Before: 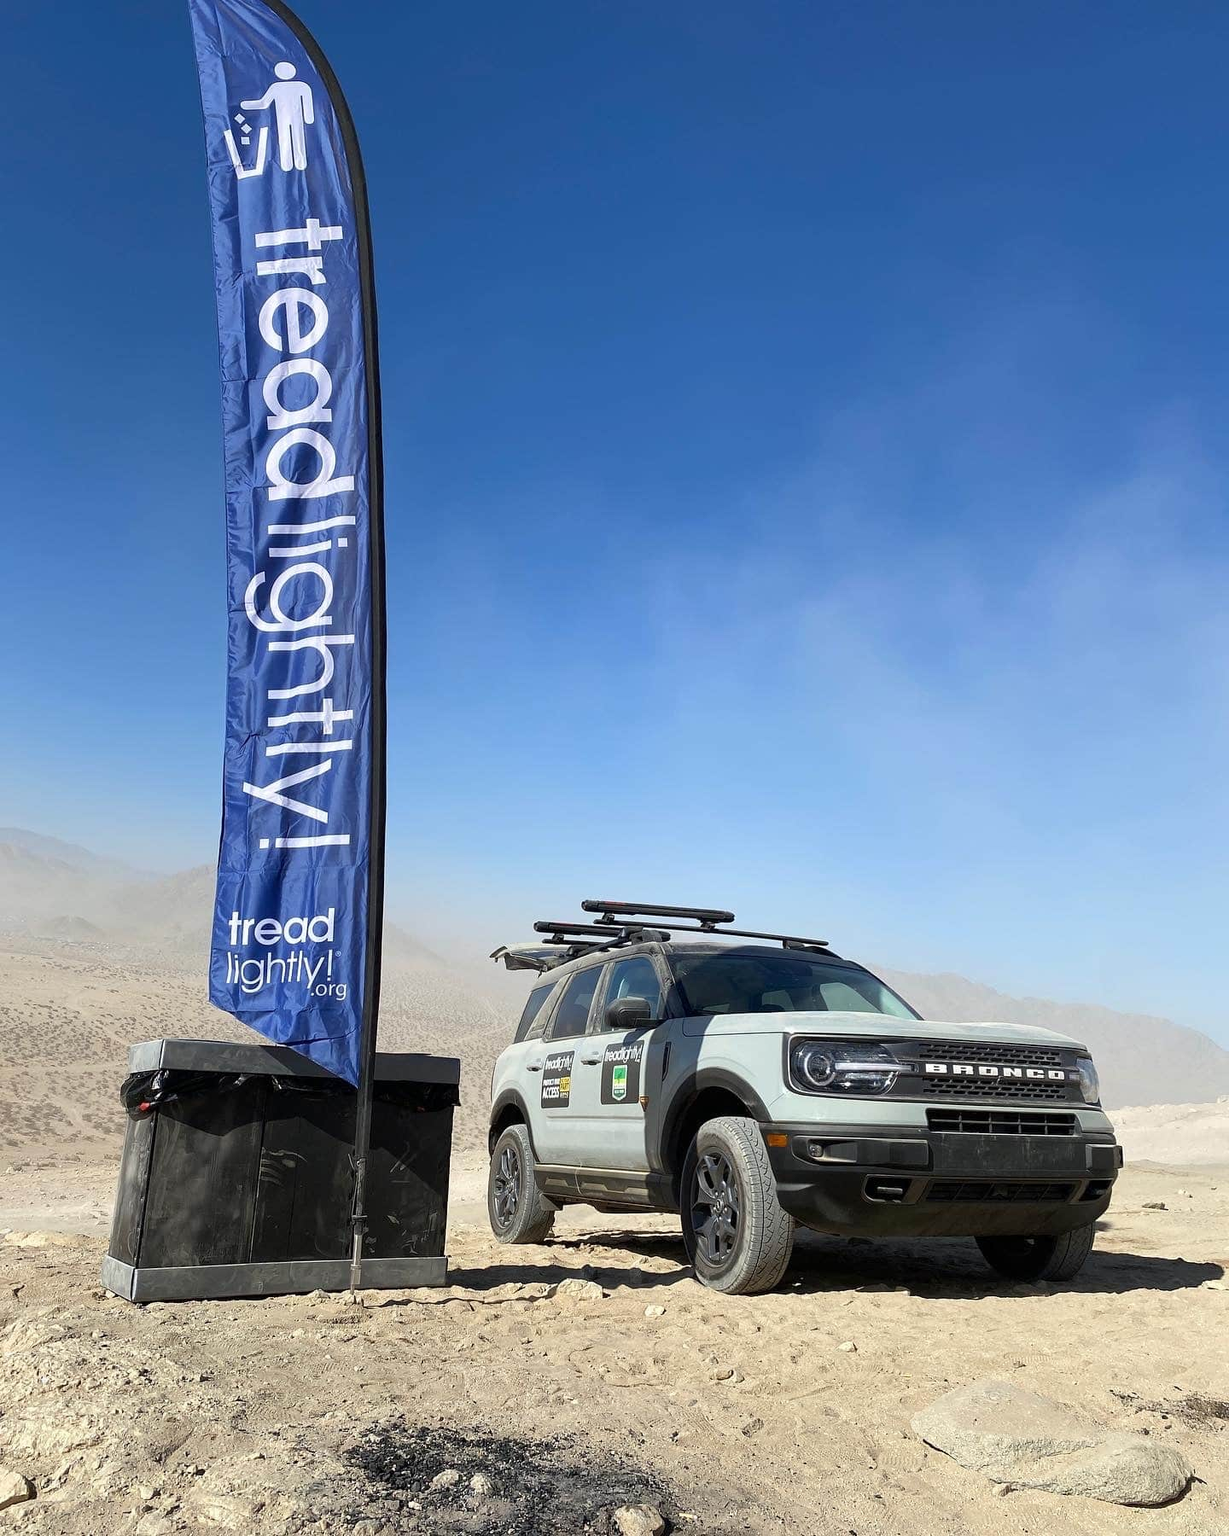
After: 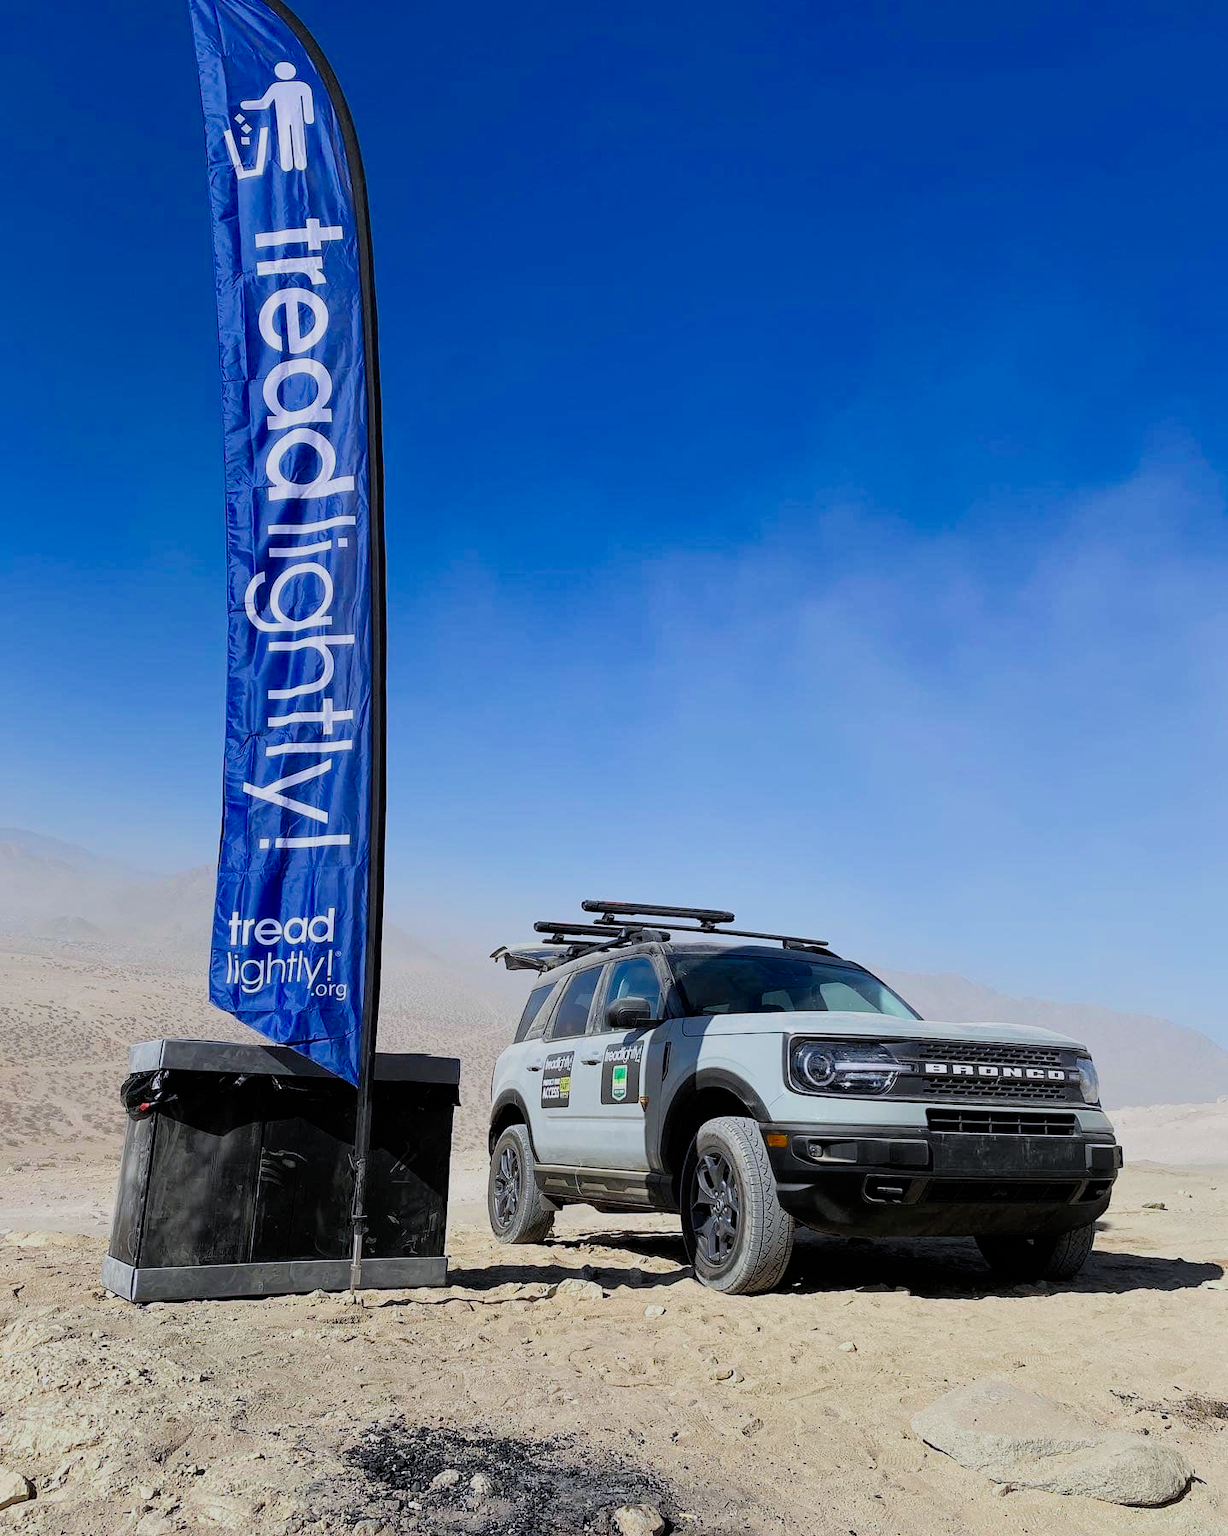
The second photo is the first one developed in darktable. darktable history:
filmic rgb: black relative exposure -7.75 EV, white relative exposure 4.4 EV, threshold 3 EV, hardness 3.76, latitude 38.11%, contrast 0.966, highlights saturation mix 10%, shadows ↔ highlights balance 4.59%, color science v4 (2020), enable highlight reconstruction true
tone equalizer: on, module defaults
color calibration: illuminant as shot in camera, x 0.358, y 0.373, temperature 4628.91 K
color zones: curves: ch2 [(0, 0.5) (0.143, 0.517) (0.286, 0.571) (0.429, 0.522) (0.571, 0.5) (0.714, 0.5) (0.857, 0.5) (1, 0.5)]
